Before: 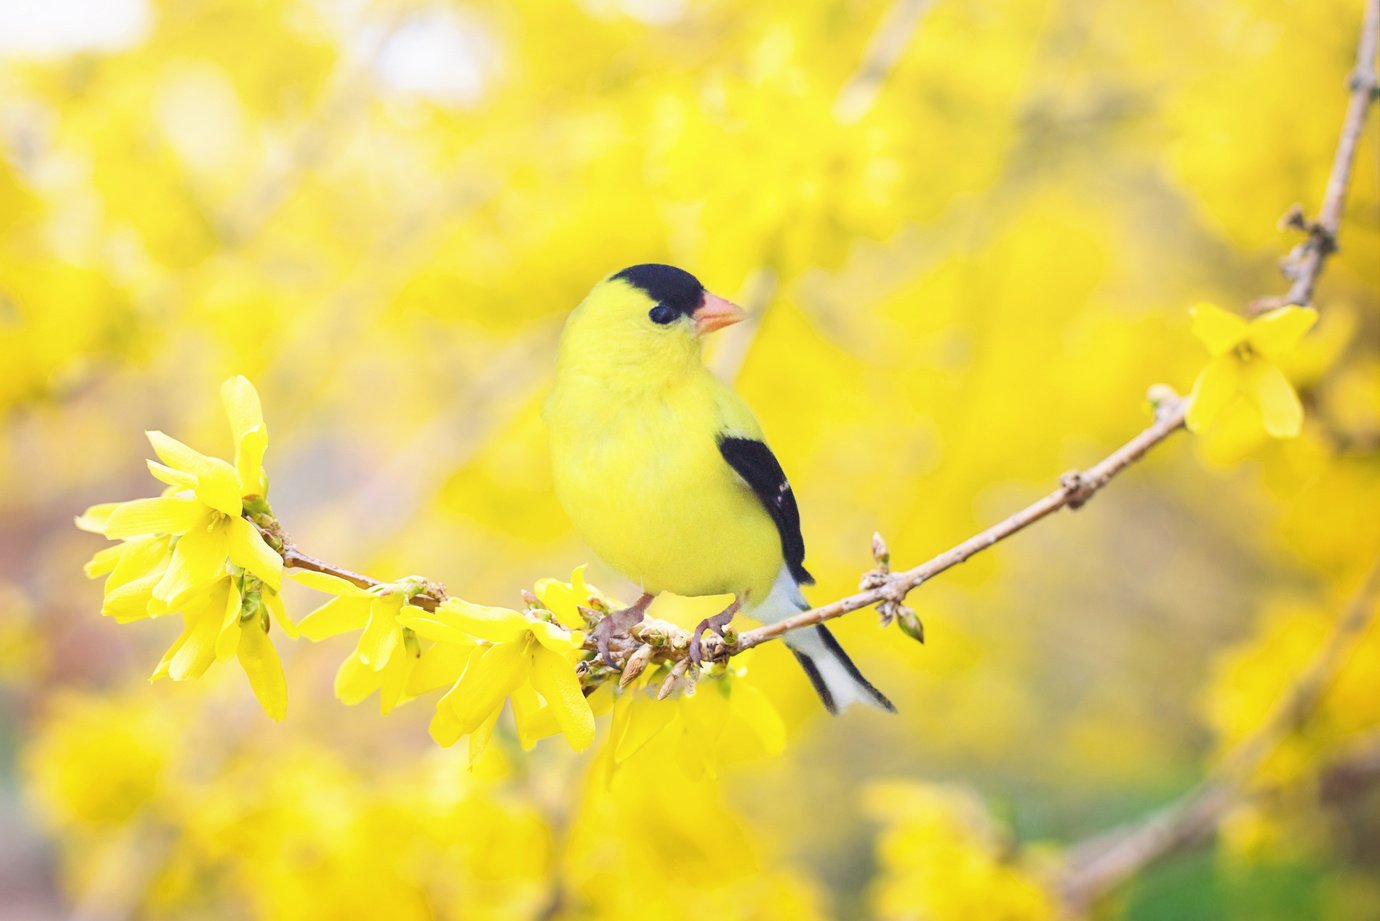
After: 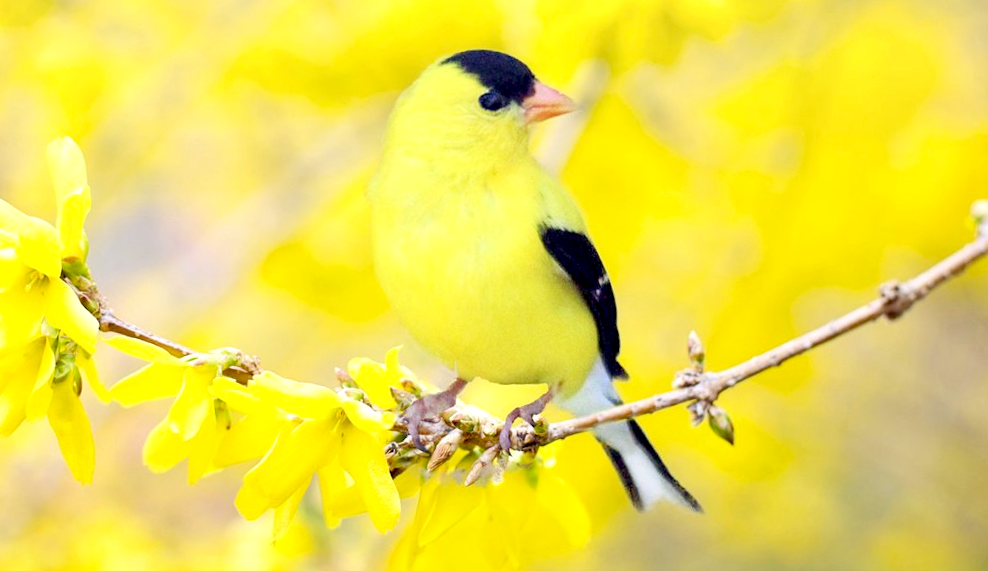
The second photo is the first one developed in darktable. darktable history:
exposure: black level correction 0.025, exposure 0.182 EV, compensate highlight preservation false
crop and rotate: angle -3.37°, left 9.79%, top 20.73%, right 12.42%, bottom 11.82%
white balance: red 0.982, blue 1.018
